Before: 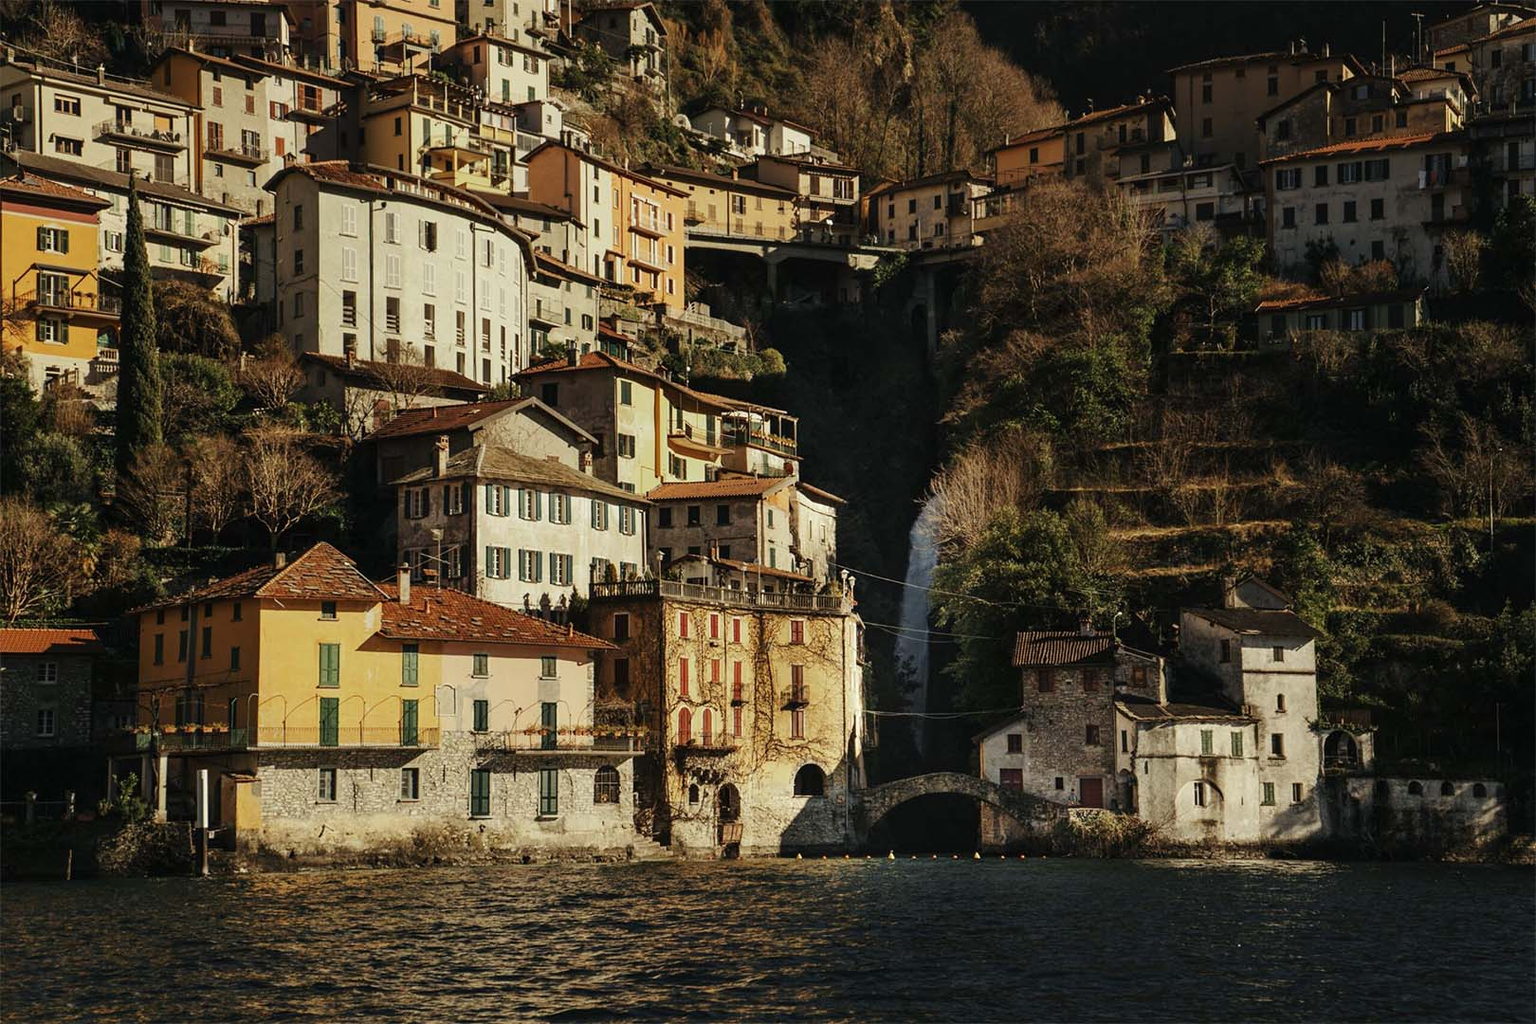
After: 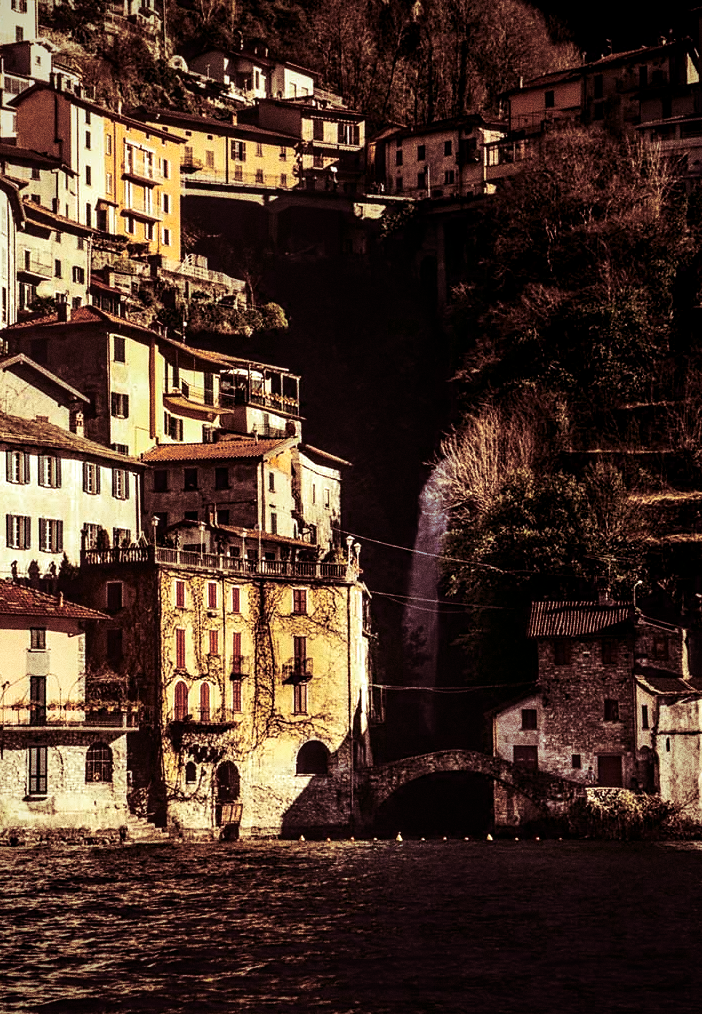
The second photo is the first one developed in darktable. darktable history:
exposure: black level correction 0.001, exposure 0.675 EV, compensate highlight preservation false
local contrast: on, module defaults
grain: strength 49.07%
split-toning: compress 20%
contrast brightness saturation: contrast 0.24, brightness -0.24, saturation 0.14
vignetting: saturation 0, unbound false
crop: left 33.452%, top 6.025%, right 23.155%
